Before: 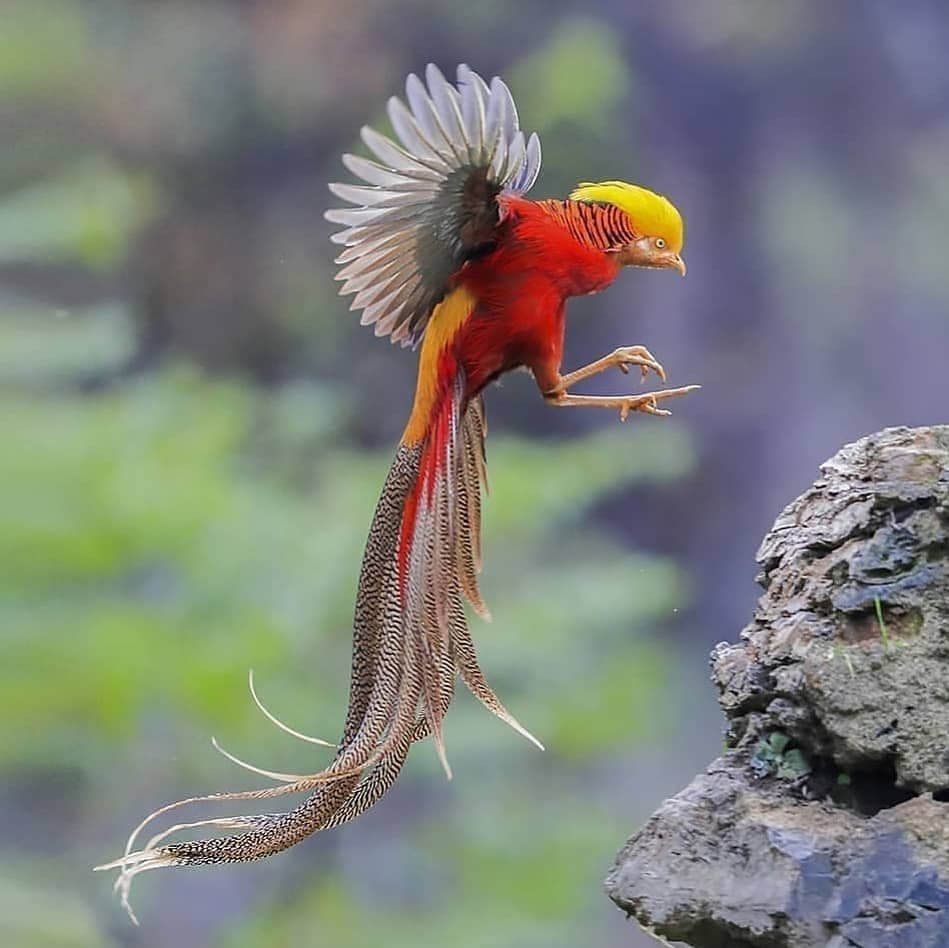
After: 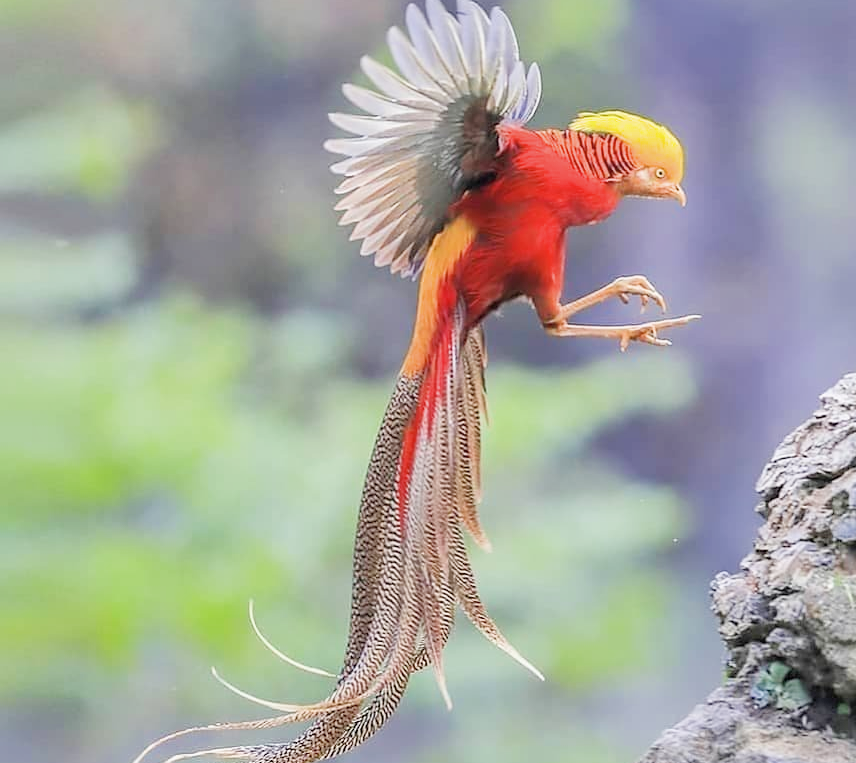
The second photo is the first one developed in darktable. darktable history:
exposure: black level correction 0, exposure 1.456 EV, compensate highlight preservation false
filmic rgb: black relative exposure -7.79 EV, white relative exposure 4.26 EV, hardness 3.84
contrast brightness saturation: saturation -0.069
shadows and highlights: on, module defaults
crop: top 7.432%, right 9.725%, bottom 12.018%
